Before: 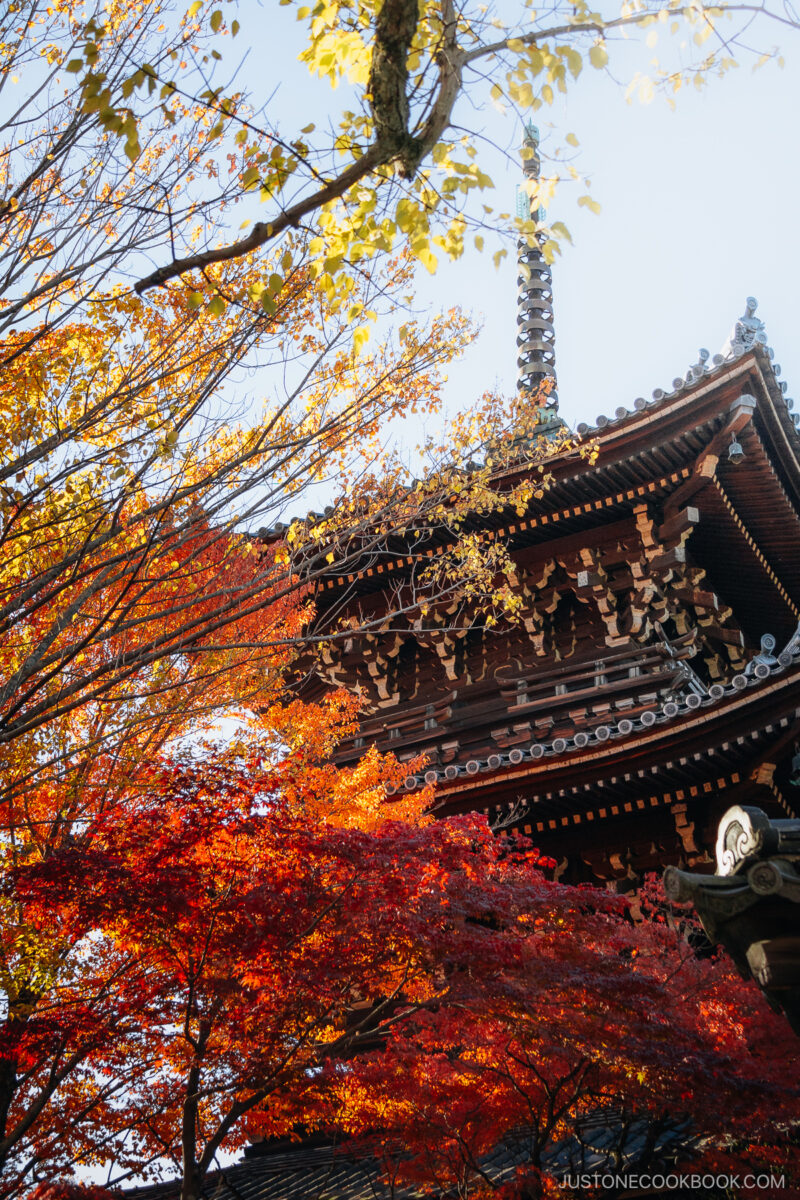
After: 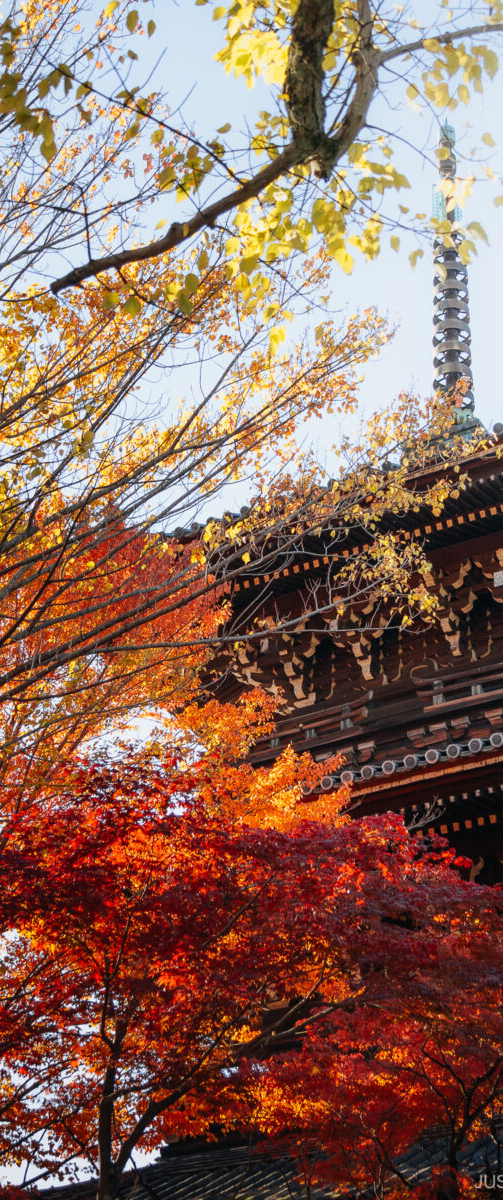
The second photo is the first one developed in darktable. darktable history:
crop: left 10.59%, right 26.412%
